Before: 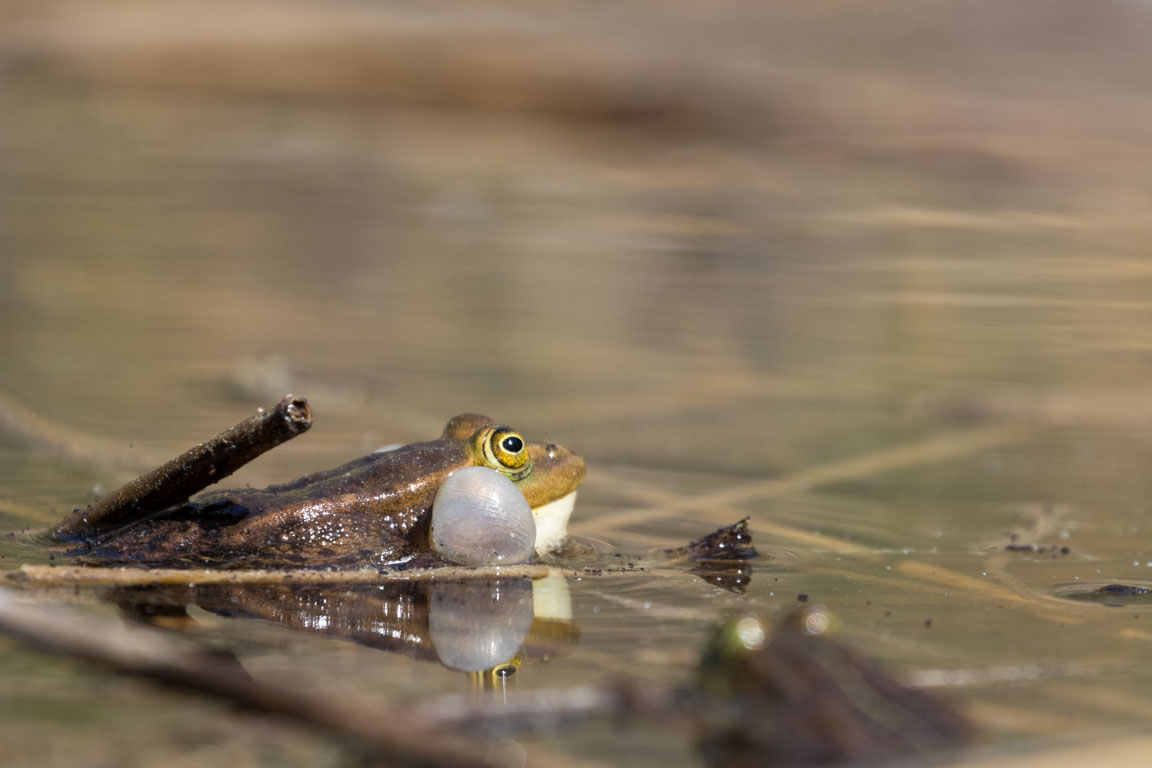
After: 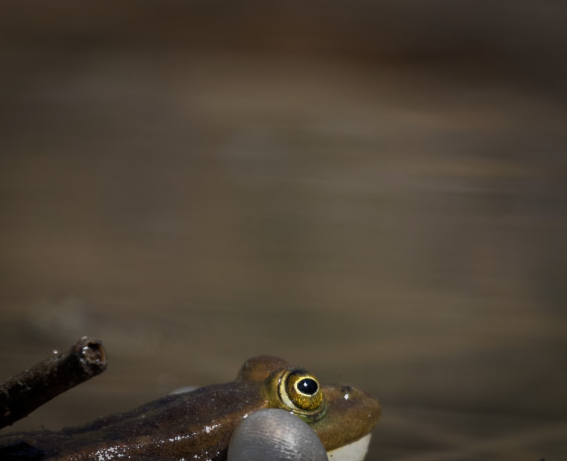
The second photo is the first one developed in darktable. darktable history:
crop: left 17.835%, top 7.675%, right 32.881%, bottom 32.213%
vignetting: fall-off start 70.97%, brightness -0.584, saturation -0.118, width/height ratio 1.333
base curve: curves: ch0 [(0, 0) (0.564, 0.291) (0.802, 0.731) (1, 1)]
